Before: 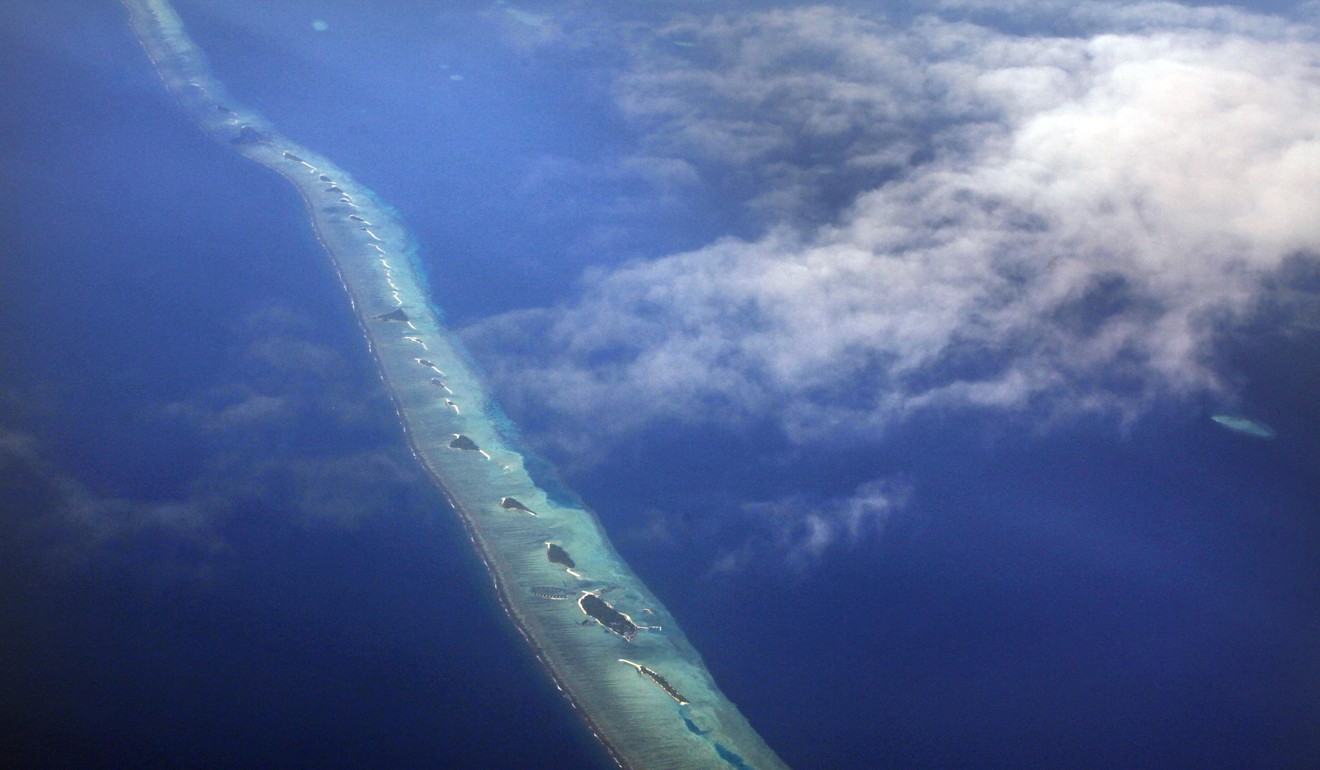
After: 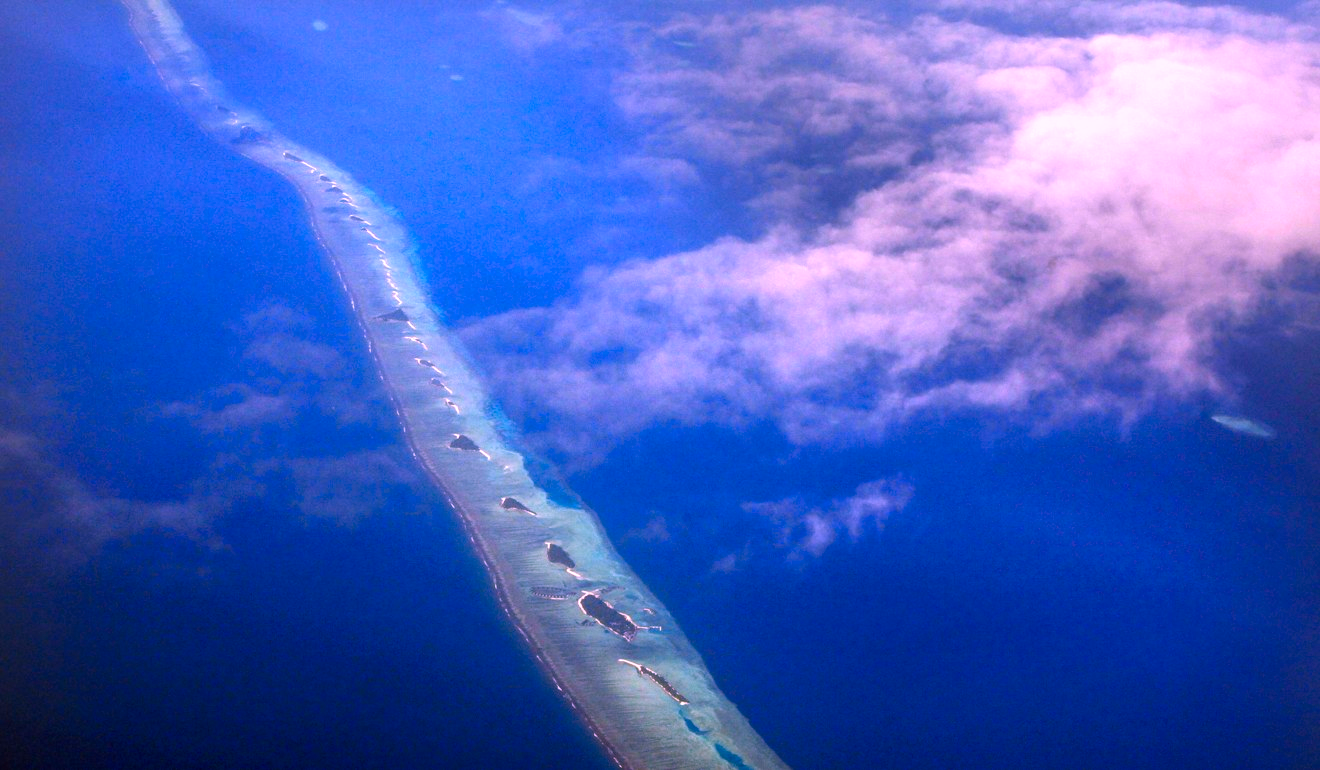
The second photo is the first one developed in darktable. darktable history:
local contrast: on, module defaults
color correction: highlights a* 19.05, highlights b* -11.25, saturation 1.67
